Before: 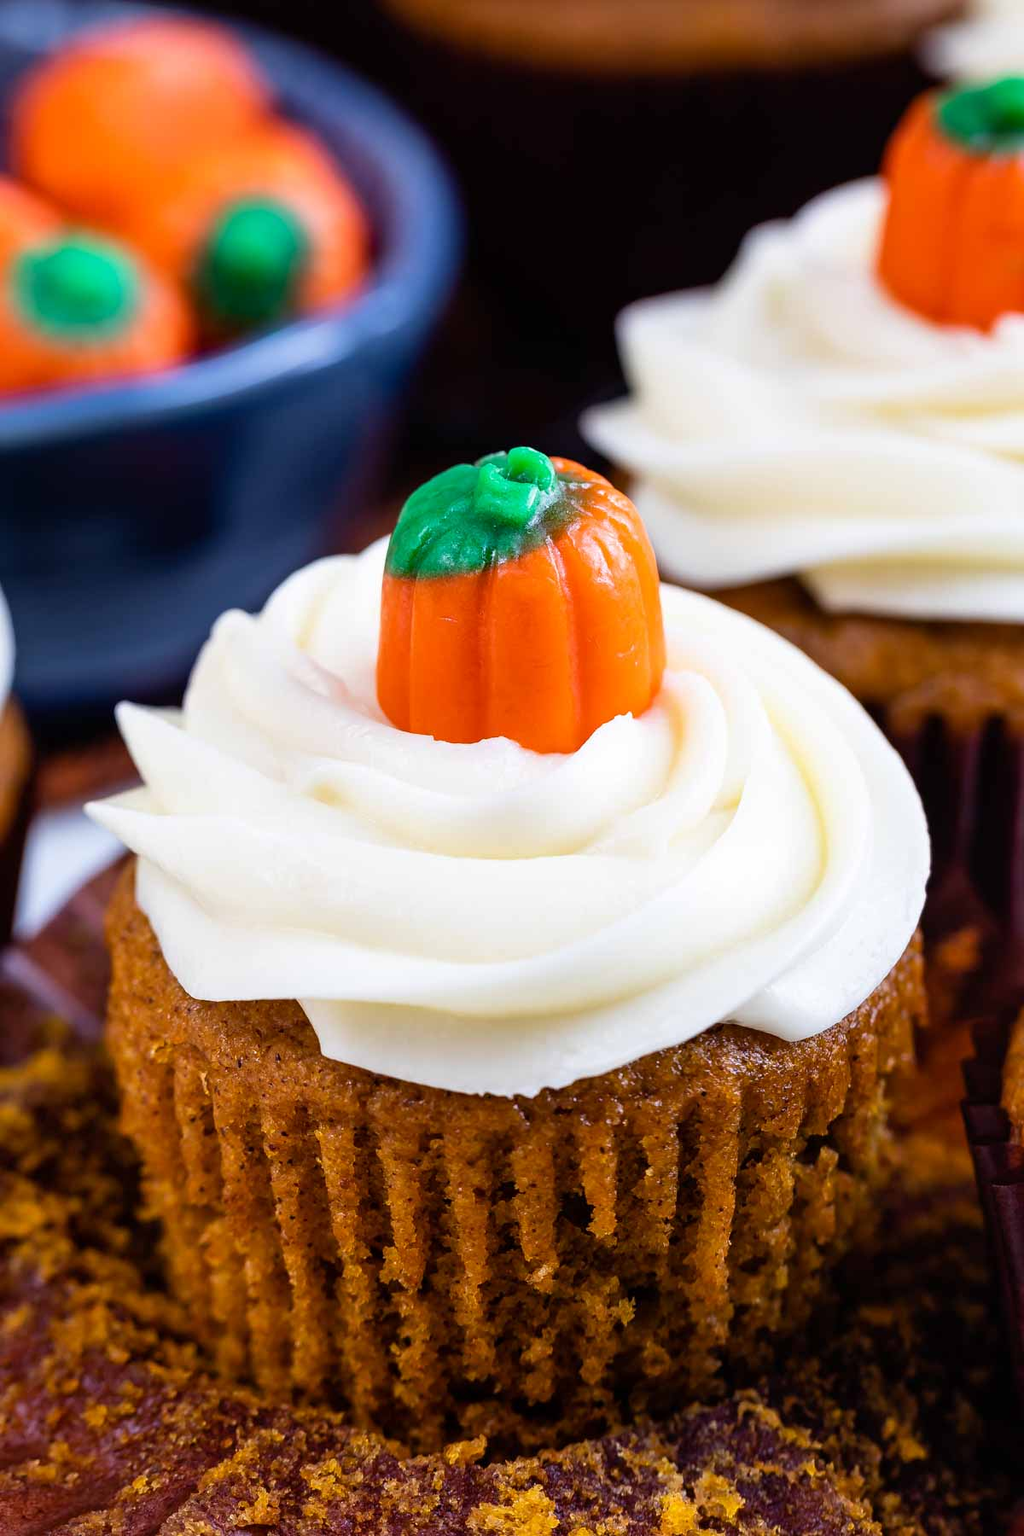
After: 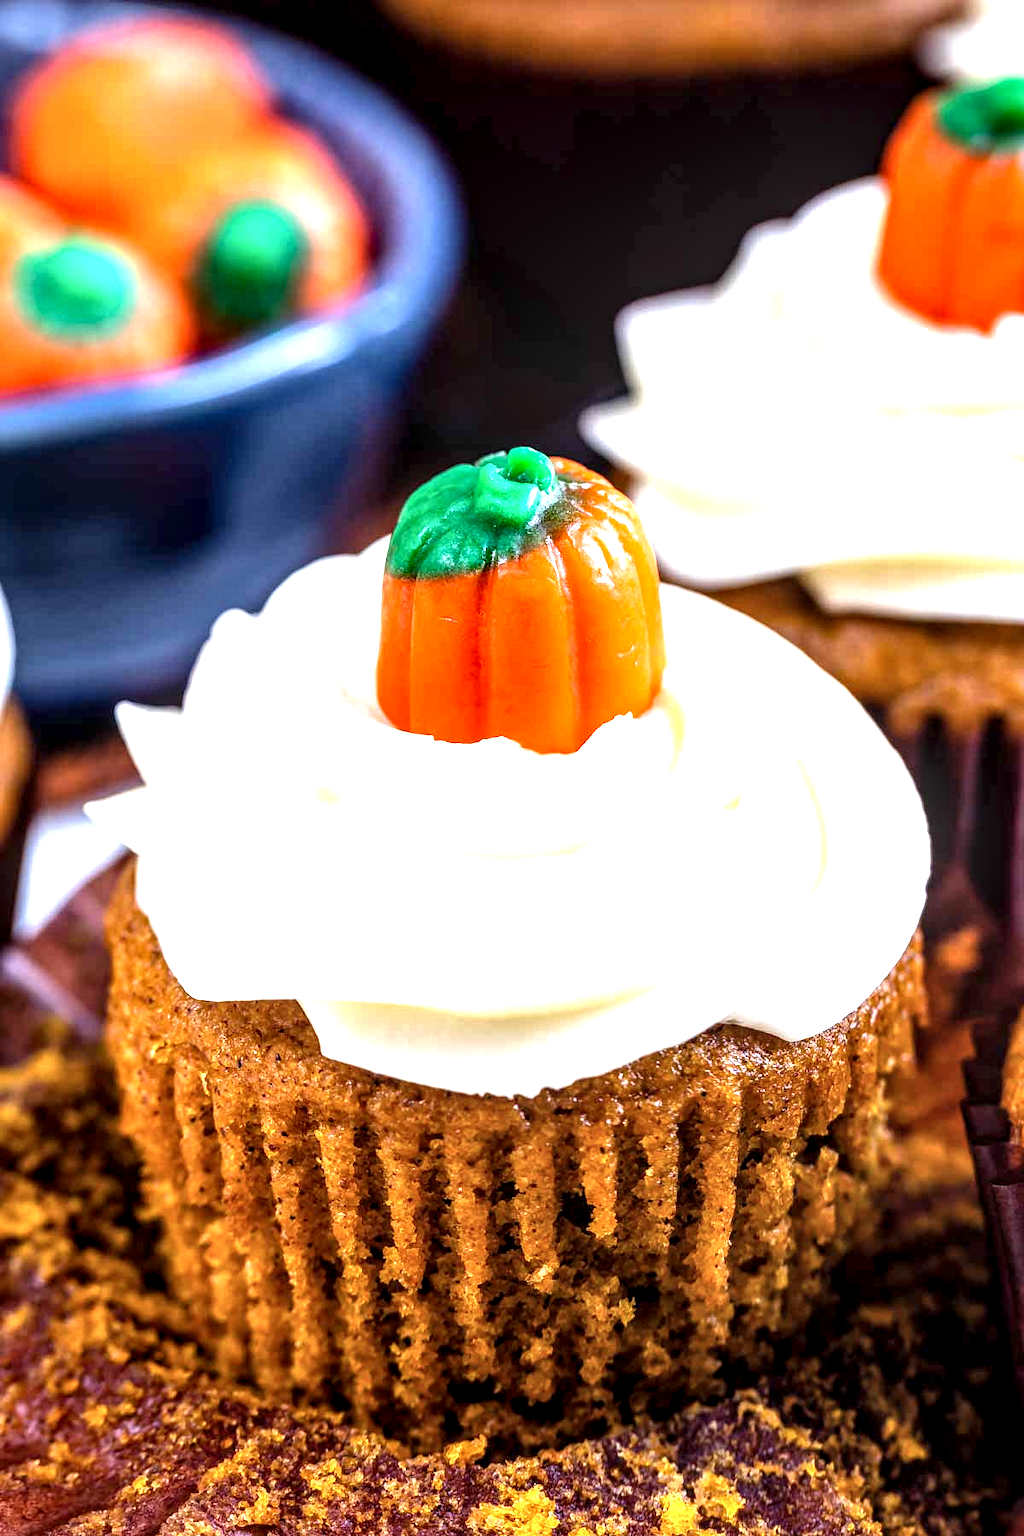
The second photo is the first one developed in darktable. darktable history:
exposure: black level correction 0, exposure 0.952 EV, compensate exposure bias true, compensate highlight preservation false
local contrast: detail 160%
